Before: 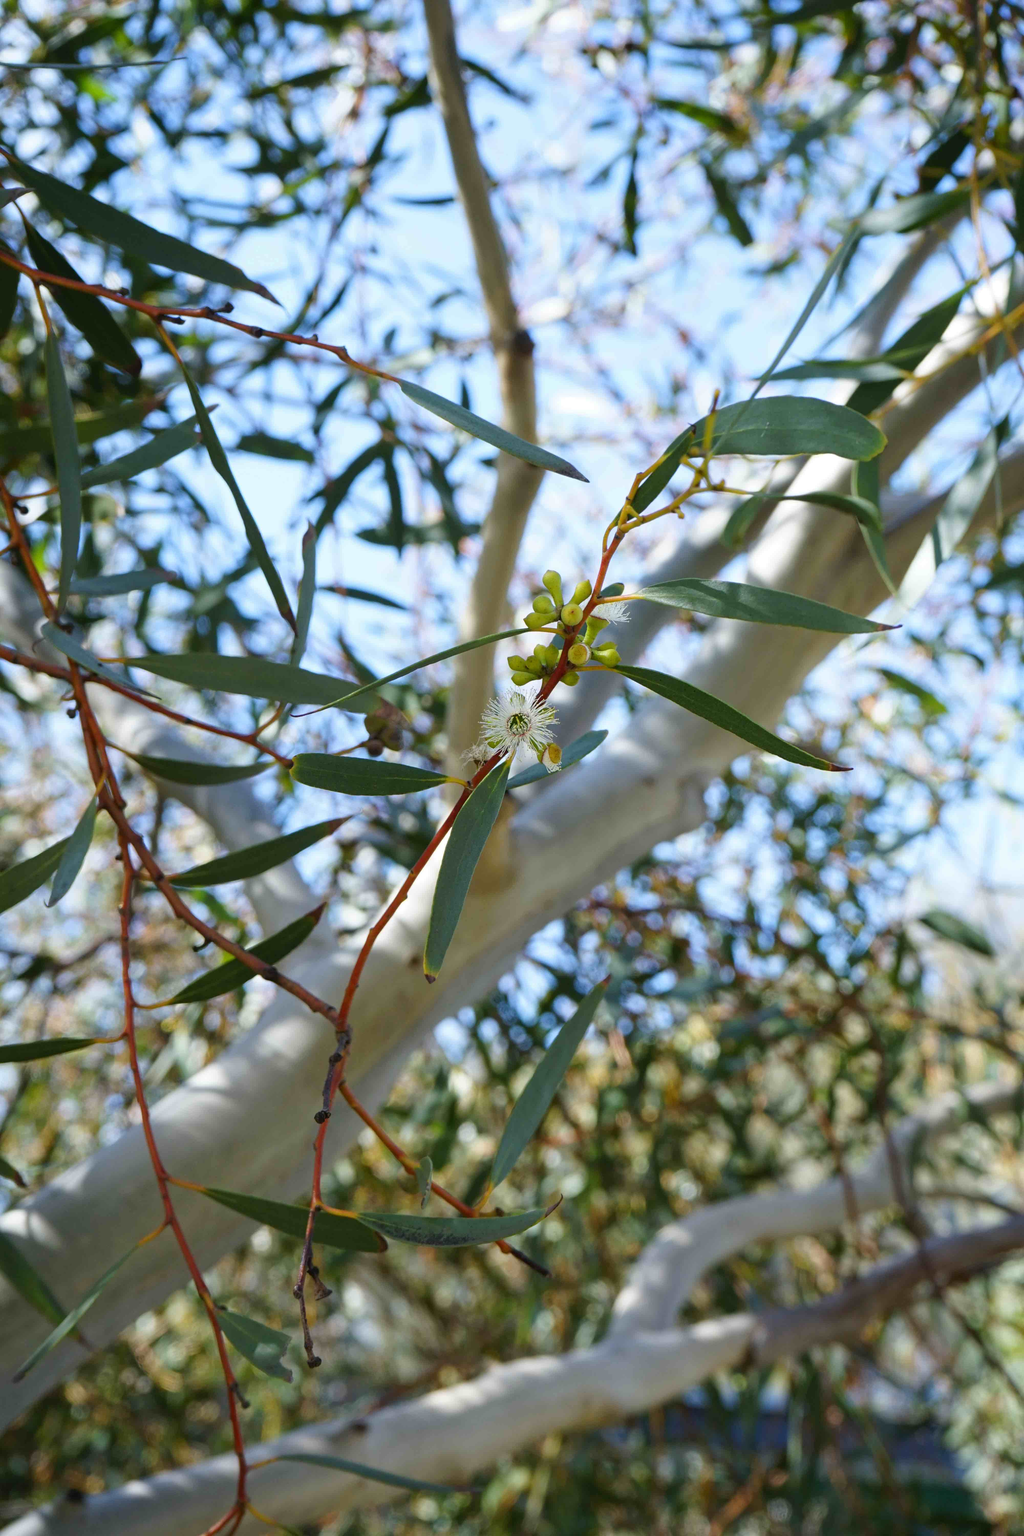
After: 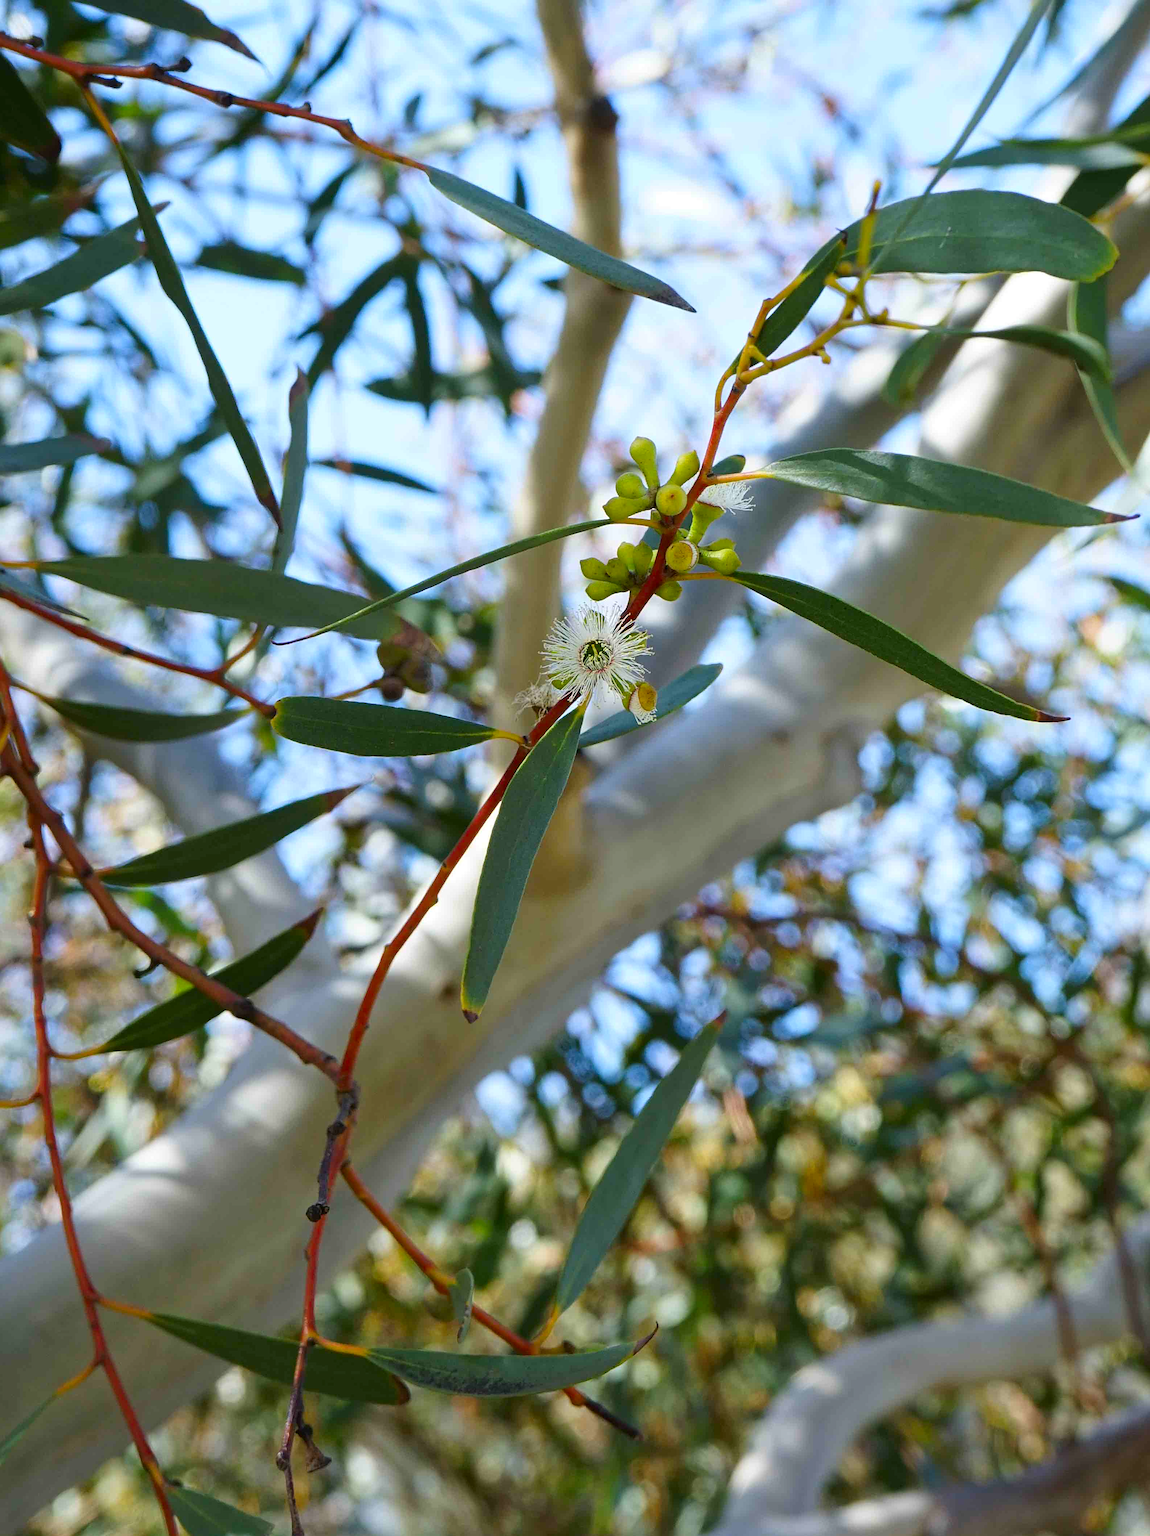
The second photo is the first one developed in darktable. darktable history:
contrast brightness saturation: contrast 0.076, saturation 0.198
crop: left 9.661%, top 17.092%, right 11.098%, bottom 12.402%
sharpen: on, module defaults
